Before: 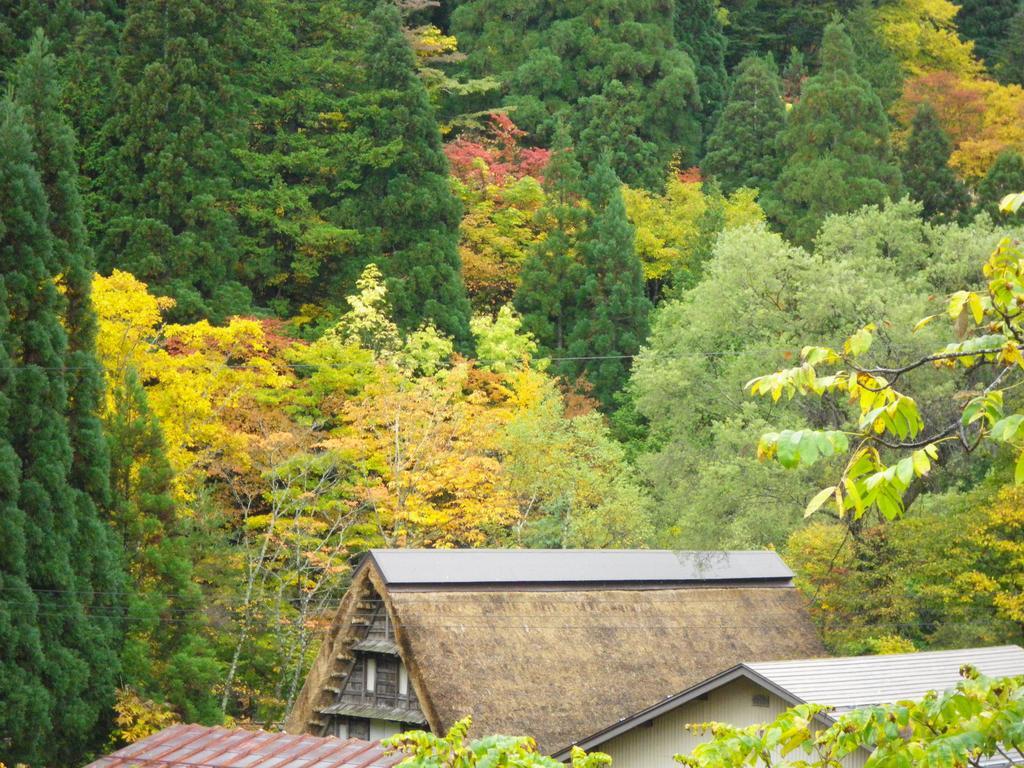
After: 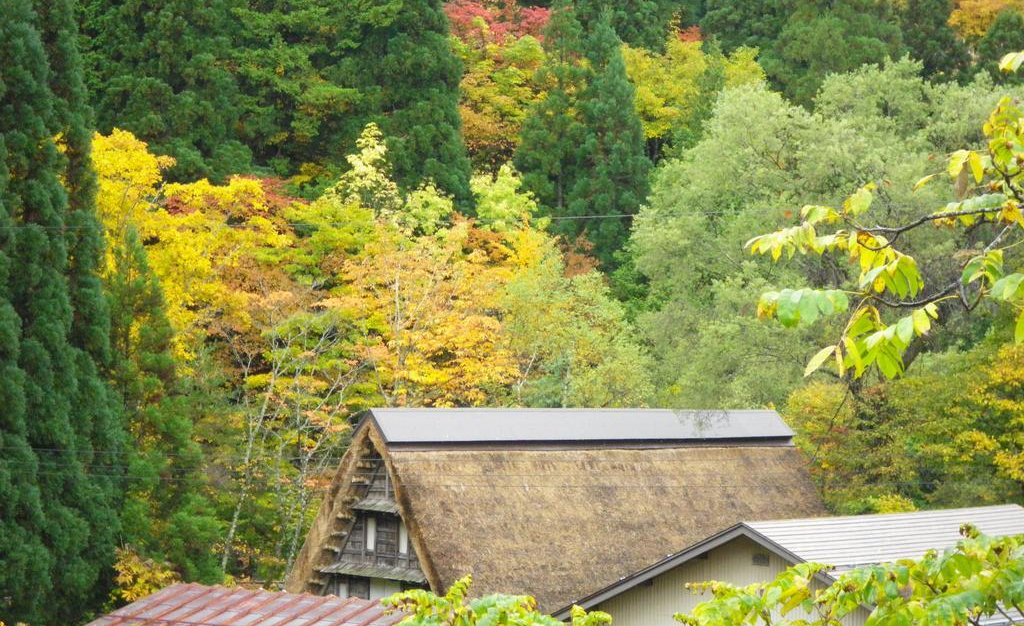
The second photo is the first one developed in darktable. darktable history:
crop and rotate: top 18.4%
